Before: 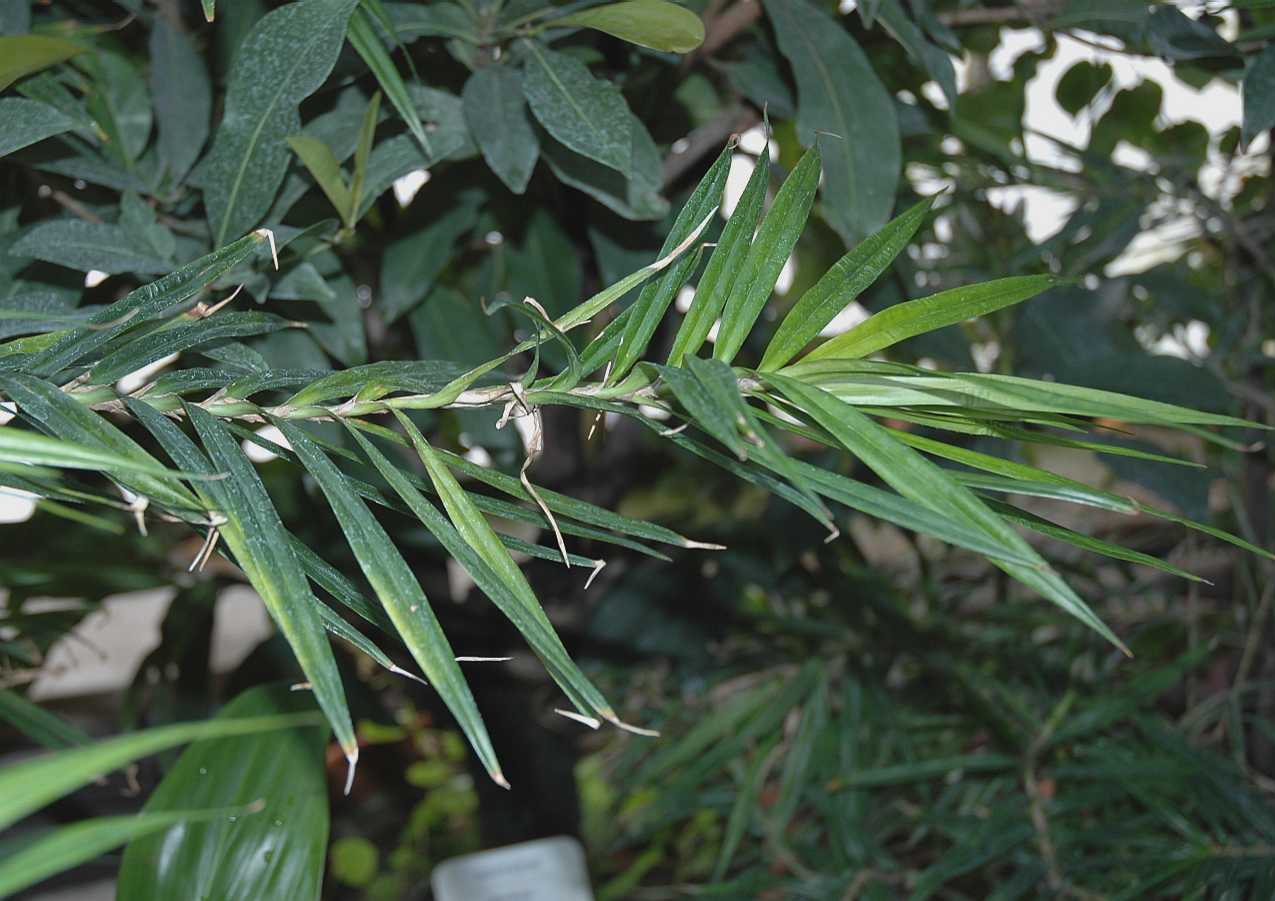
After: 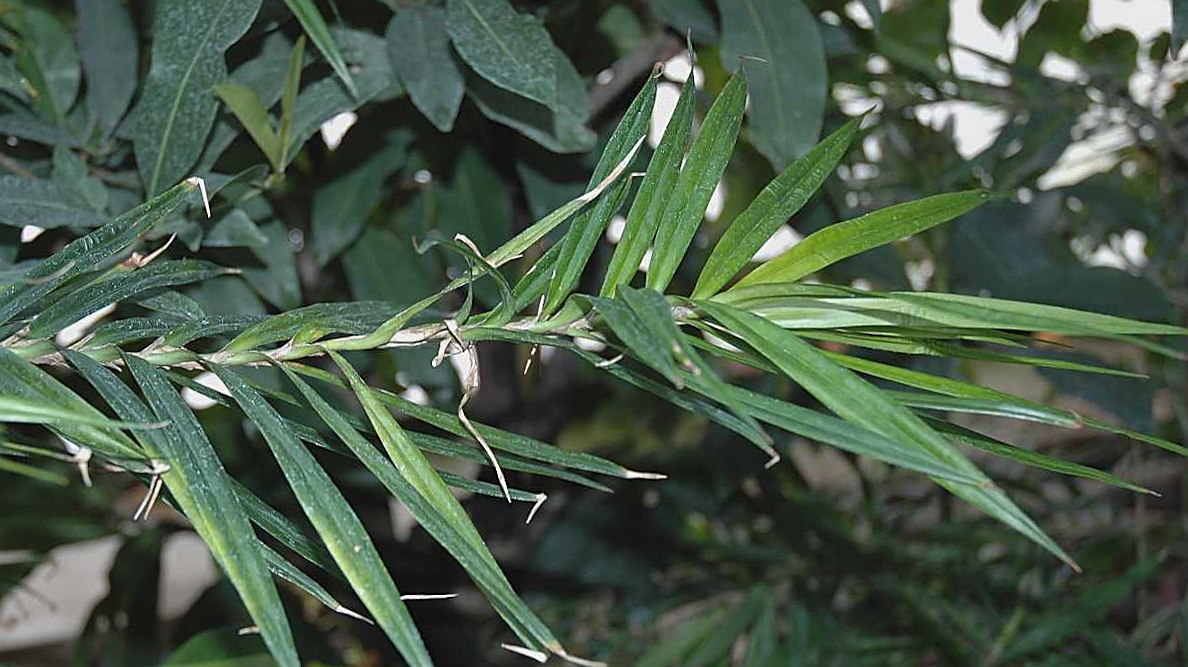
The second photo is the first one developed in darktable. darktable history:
rotate and perspective: rotation -2.22°, lens shift (horizontal) -0.022, automatic cropping off
sharpen: on, module defaults
crop: left 5.596%, top 10.314%, right 3.534%, bottom 19.395%
